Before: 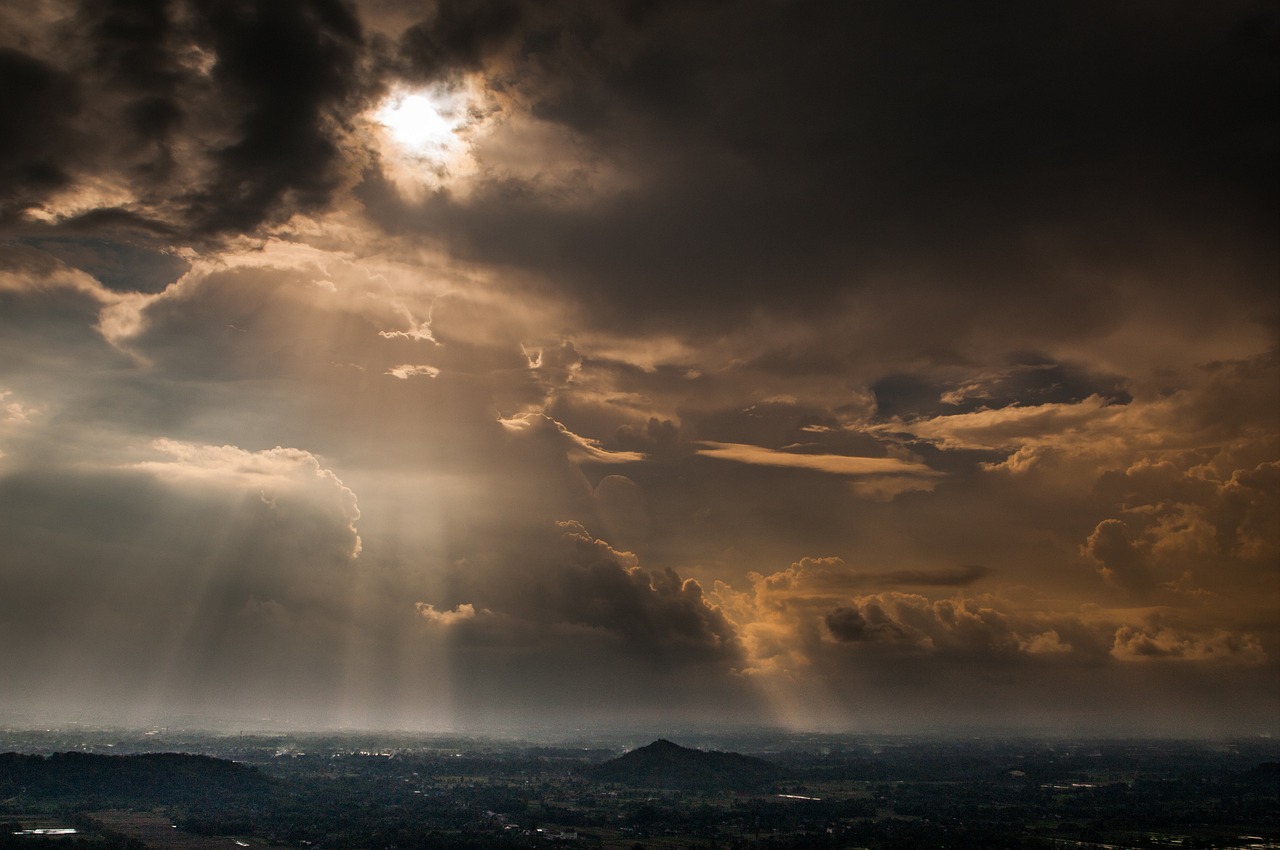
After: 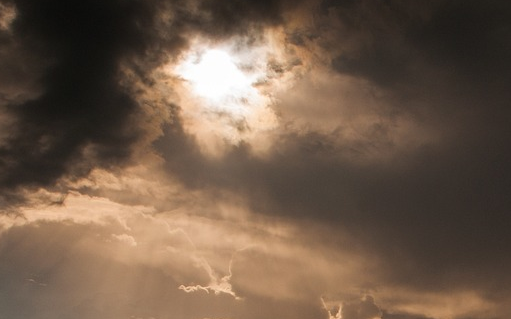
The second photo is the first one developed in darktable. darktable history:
crop: left 15.684%, top 5.447%, right 44.36%, bottom 56.978%
